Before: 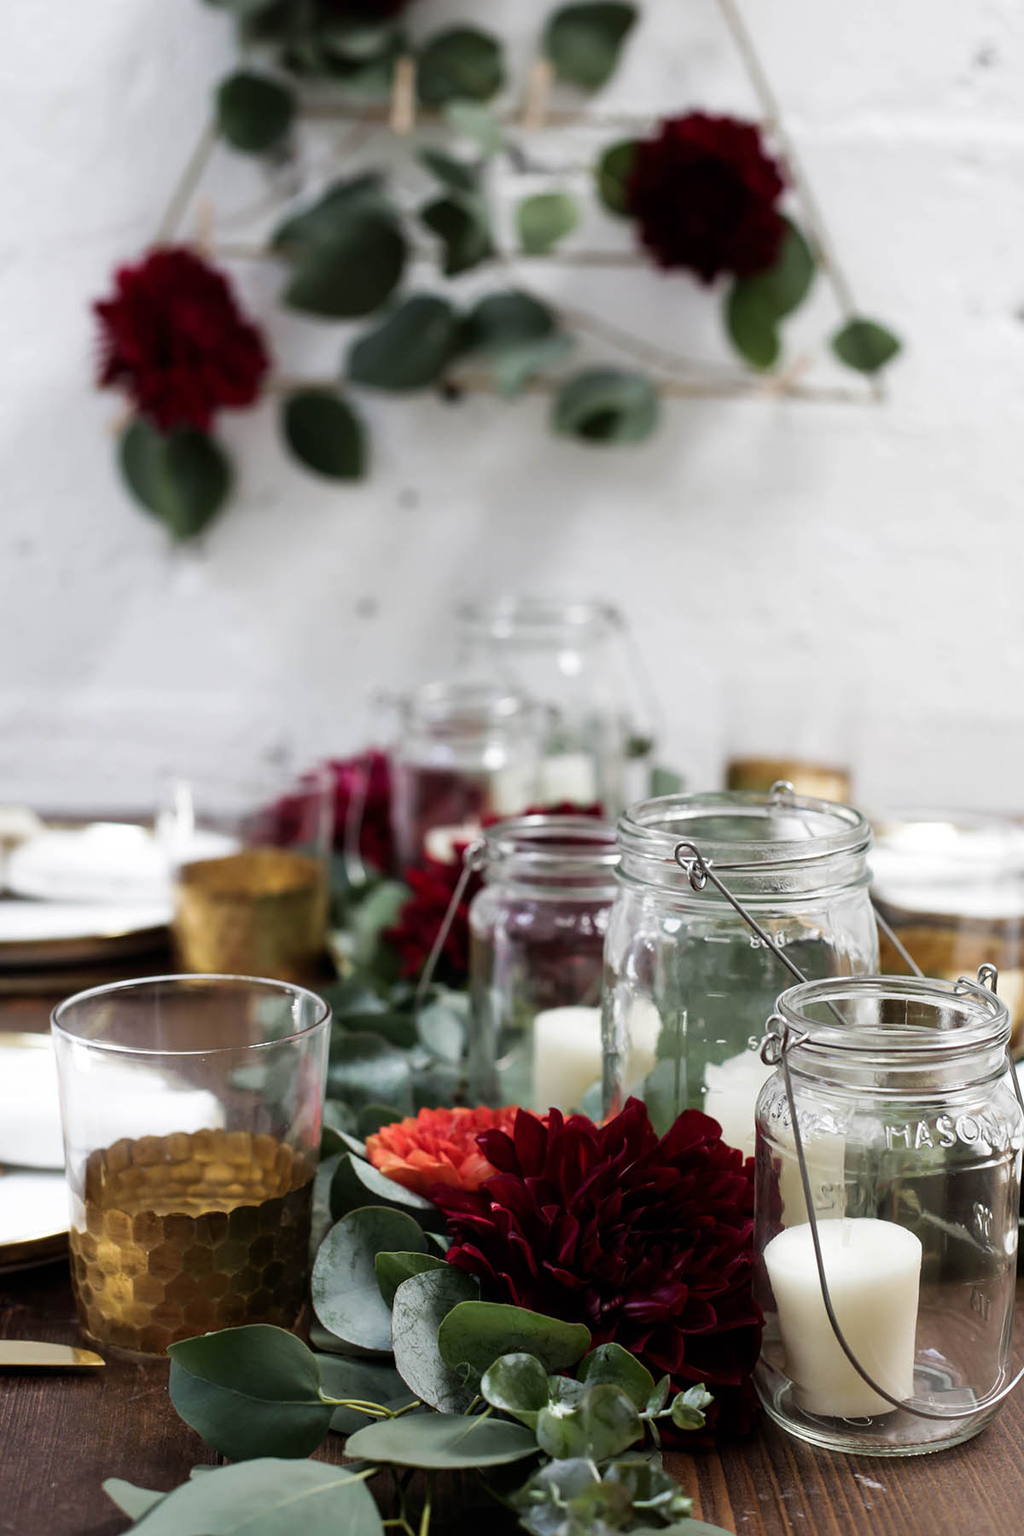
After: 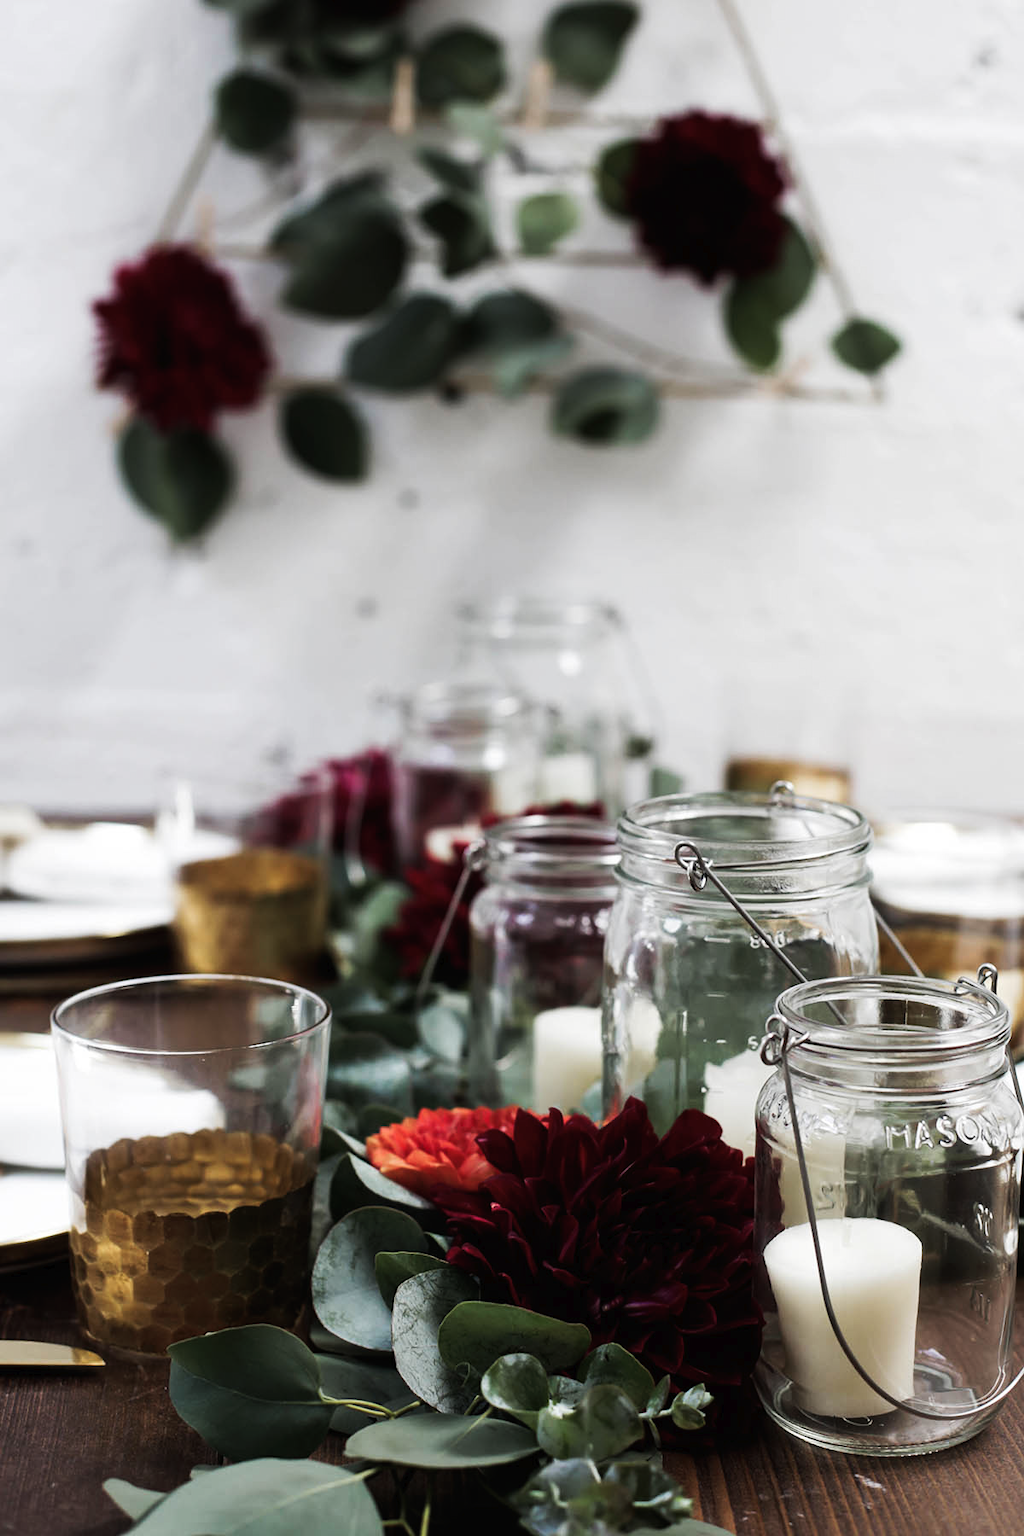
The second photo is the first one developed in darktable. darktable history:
white balance: emerald 1
tone curve: curves: ch0 [(0, 0) (0.003, 0.012) (0.011, 0.015) (0.025, 0.02) (0.044, 0.032) (0.069, 0.044) (0.1, 0.063) (0.136, 0.085) (0.177, 0.121) (0.224, 0.159) (0.277, 0.207) (0.335, 0.261) (0.399, 0.328) (0.468, 0.41) (0.543, 0.506) (0.623, 0.609) (0.709, 0.719) (0.801, 0.82) (0.898, 0.907) (1, 1)], preserve colors none
color zones: curves: ch0 [(0, 0.5) (0.143, 0.5) (0.286, 0.5) (0.429, 0.504) (0.571, 0.5) (0.714, 0.509) (0.857, 0.5) (1, 0.5)]; ch1 [(0, 0.425) (0.143, 0.425) (0.286, 0.375) (0.429, 0.405) (0.571, 0.5) (0.714, 0.47) (0.857, 0.425) (1, 0.435)]; ch2 [(0, 0.5) (0.143, 0.5) (0.286, 0.5) (0.429, 0.517) (0.571, 0.5) (0.714, 0.51) (0.857, 0.5) (1, 0.5)]
